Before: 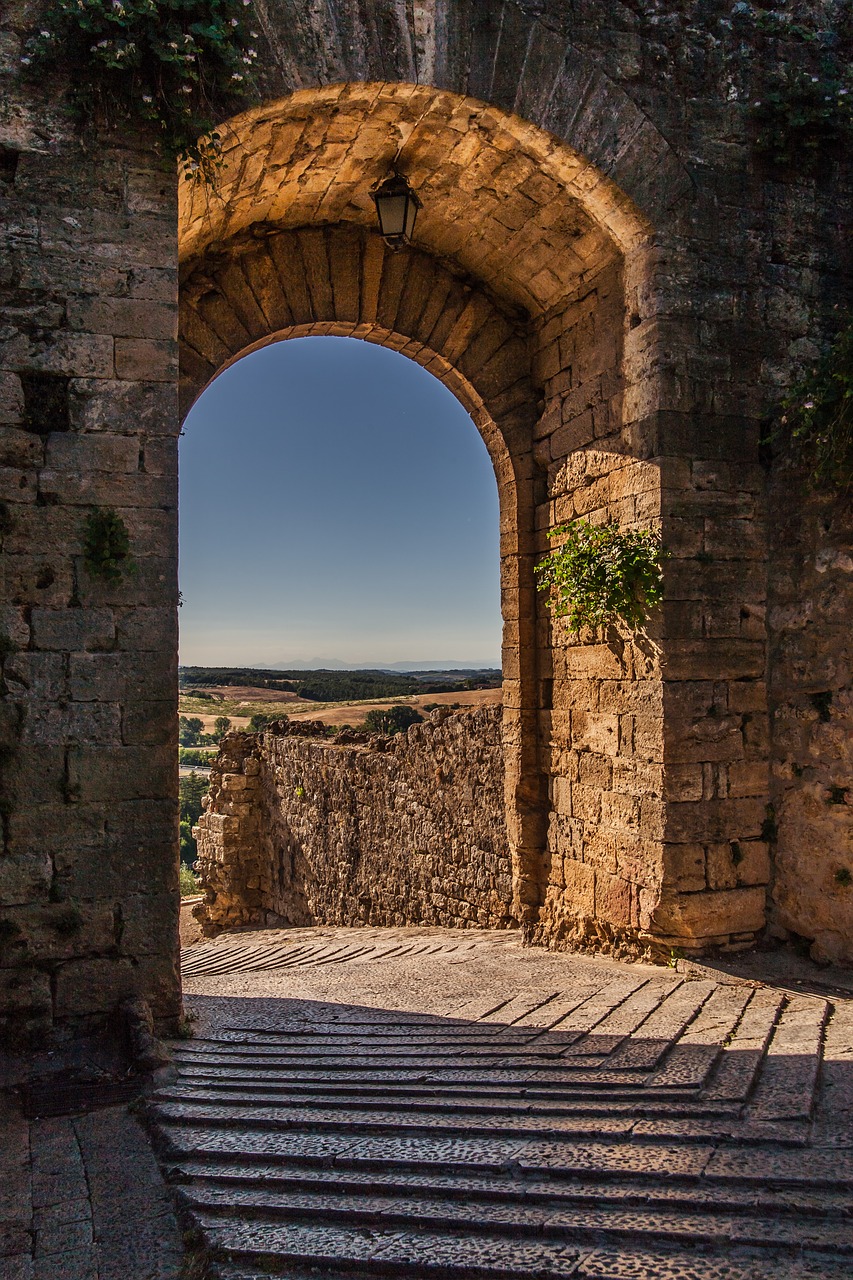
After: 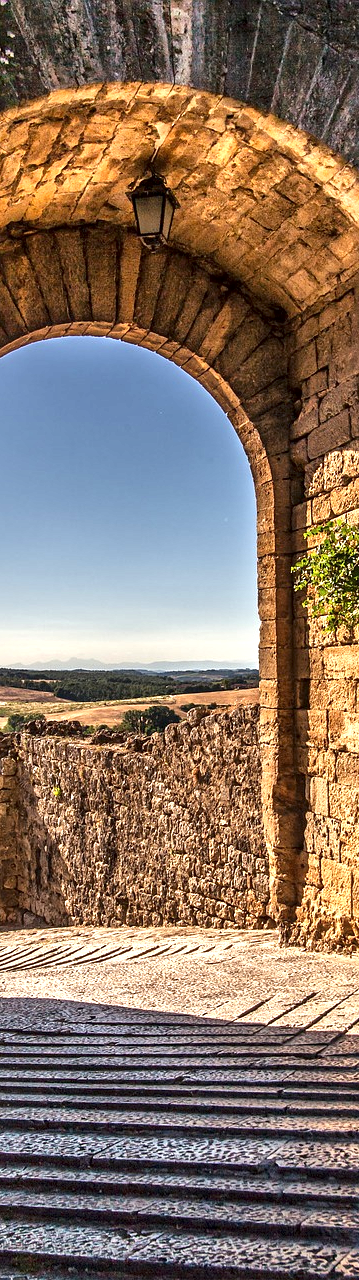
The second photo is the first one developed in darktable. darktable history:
exposure: exposure 1 EV, compensate highlight preservation false
crop: left 28.583%, right 29.231%
local contrast: mode bilateral grid, contrast 20, coarseness 19, detail 163%, midtone range 0.2
